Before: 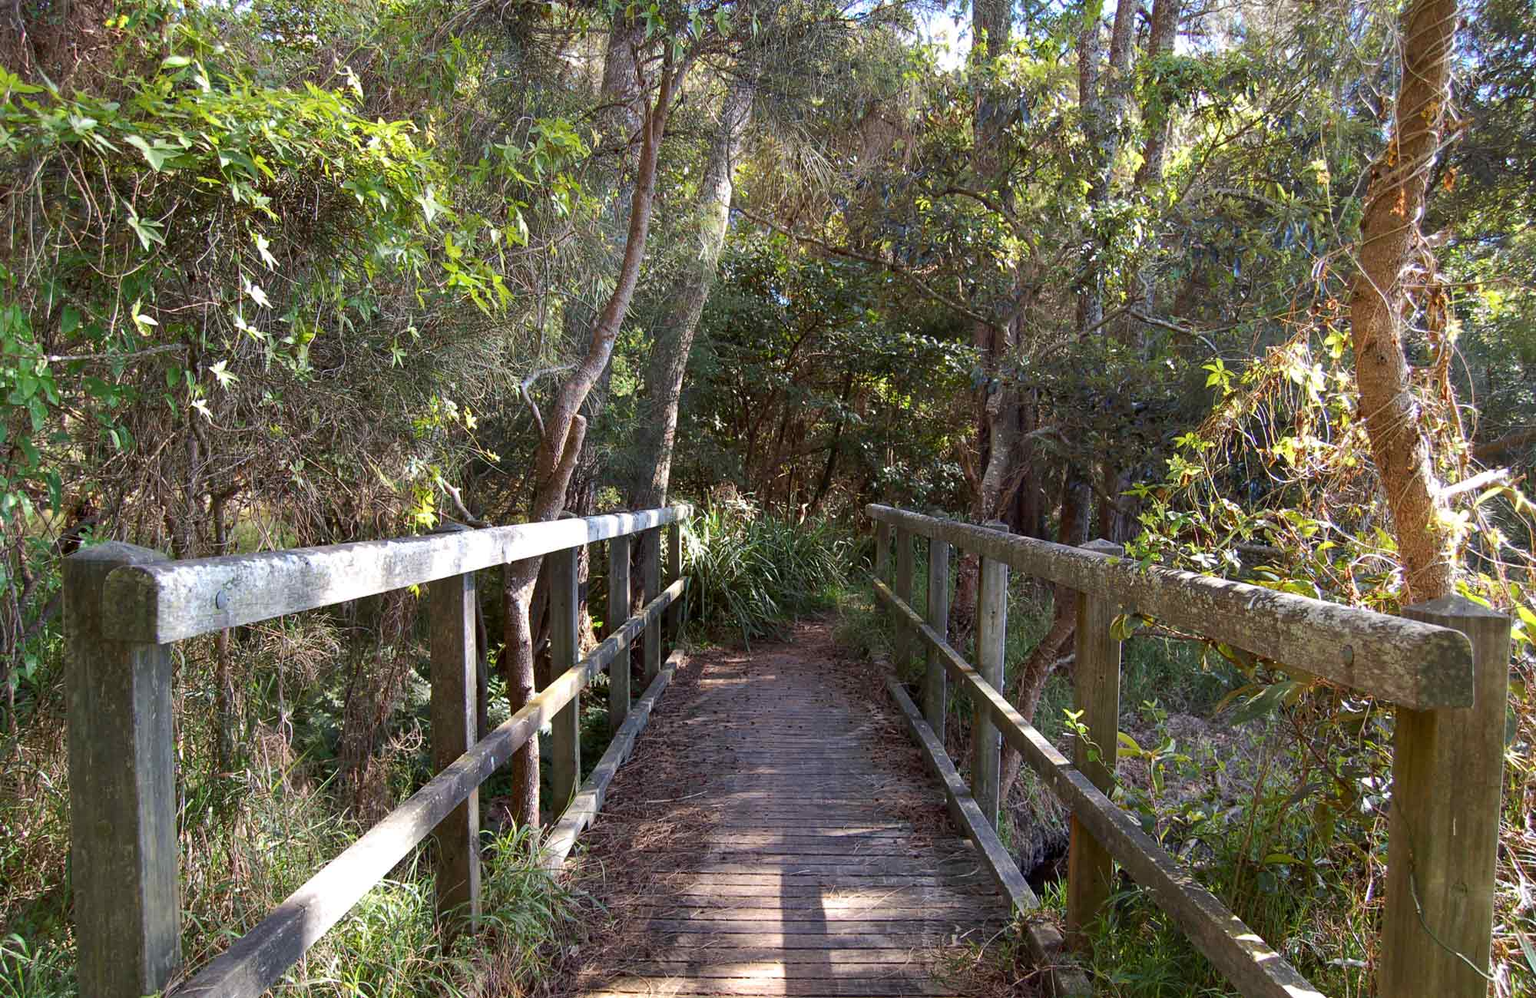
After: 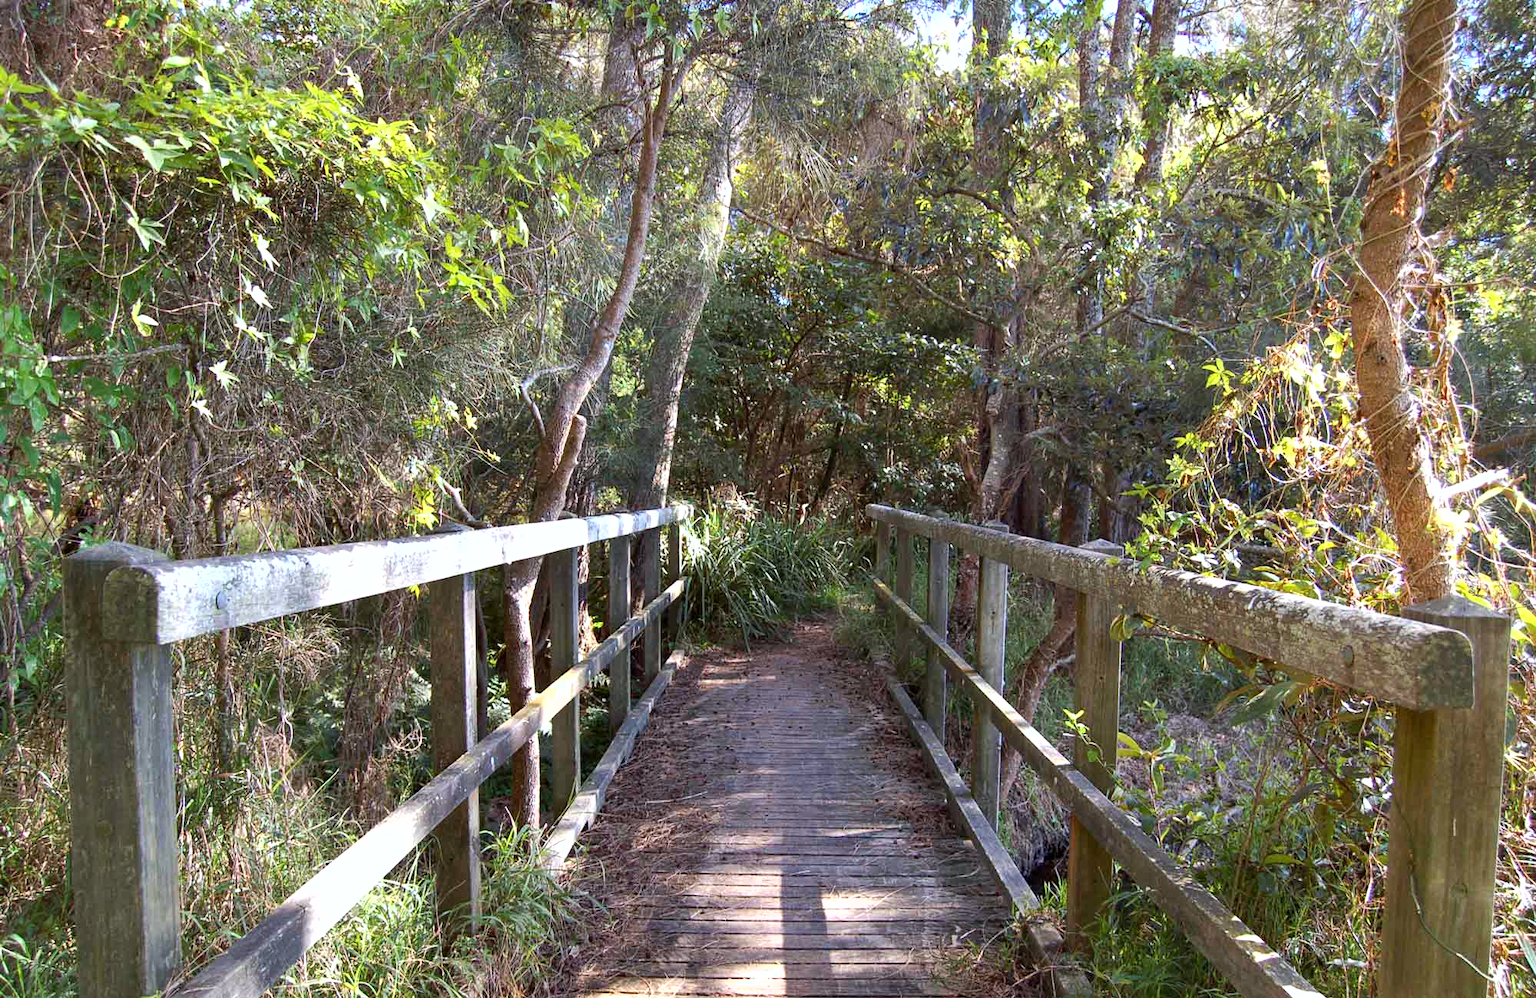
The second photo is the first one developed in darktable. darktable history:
exposure: exposure 0.515 EV, compensate highlight preservation false
tone equalizer: on, module defaults
white balance: red 0.983, blue 1.036
shadows and highlights: shadows 29.61, highlights -30.47, low approximation 0.01, soften with gaussian
